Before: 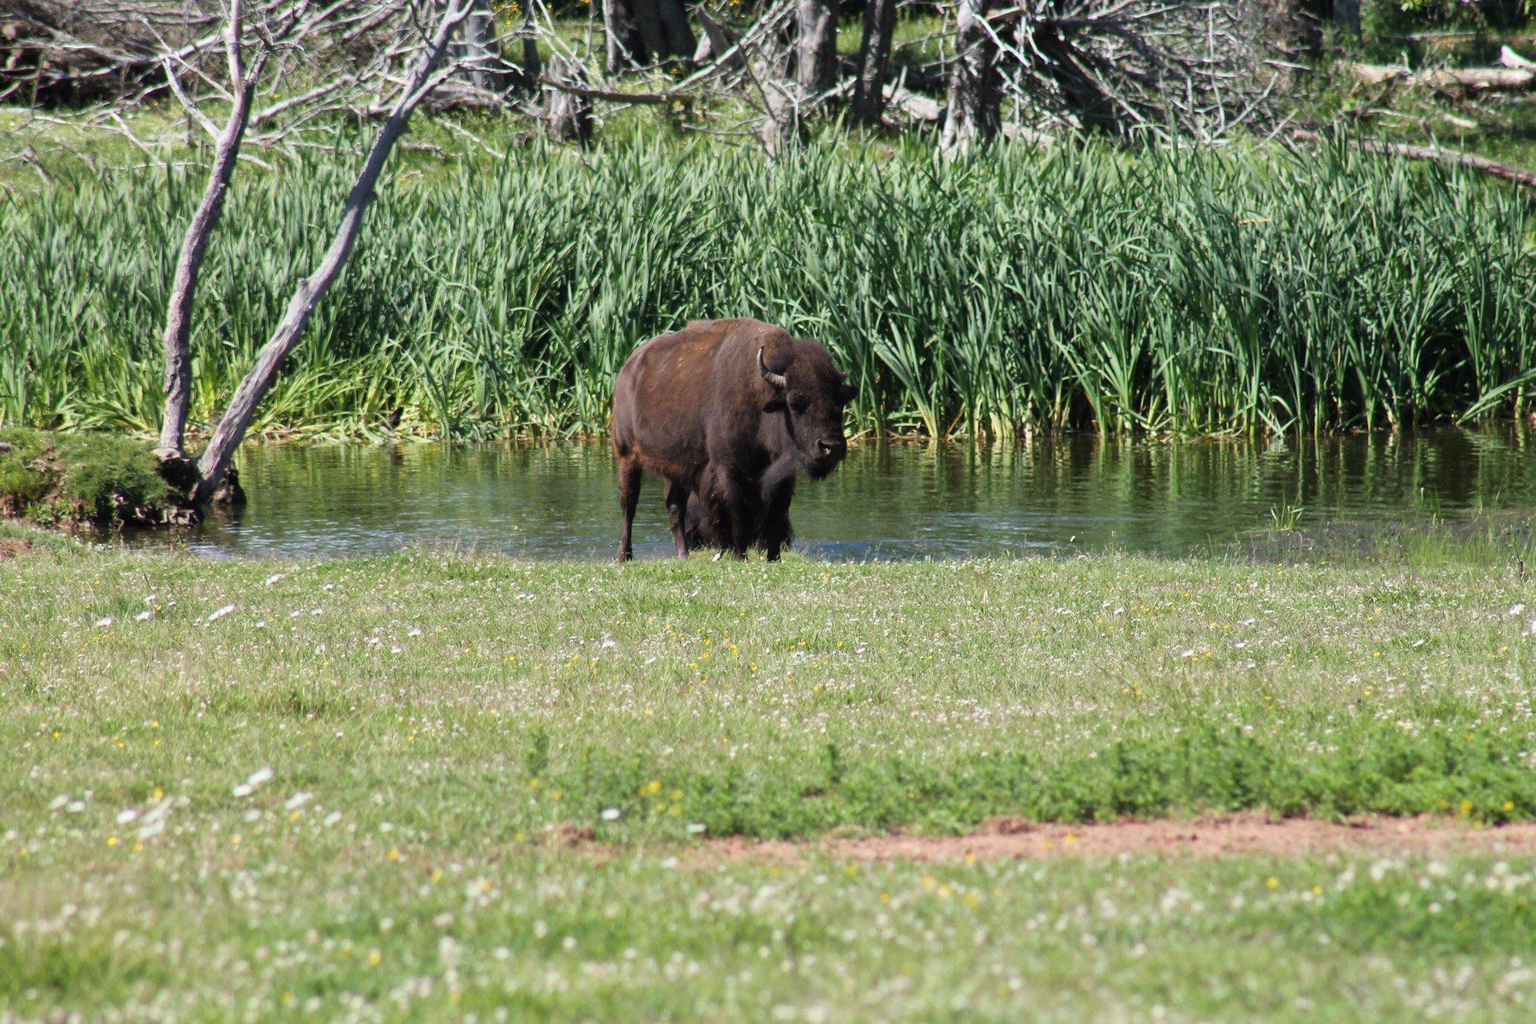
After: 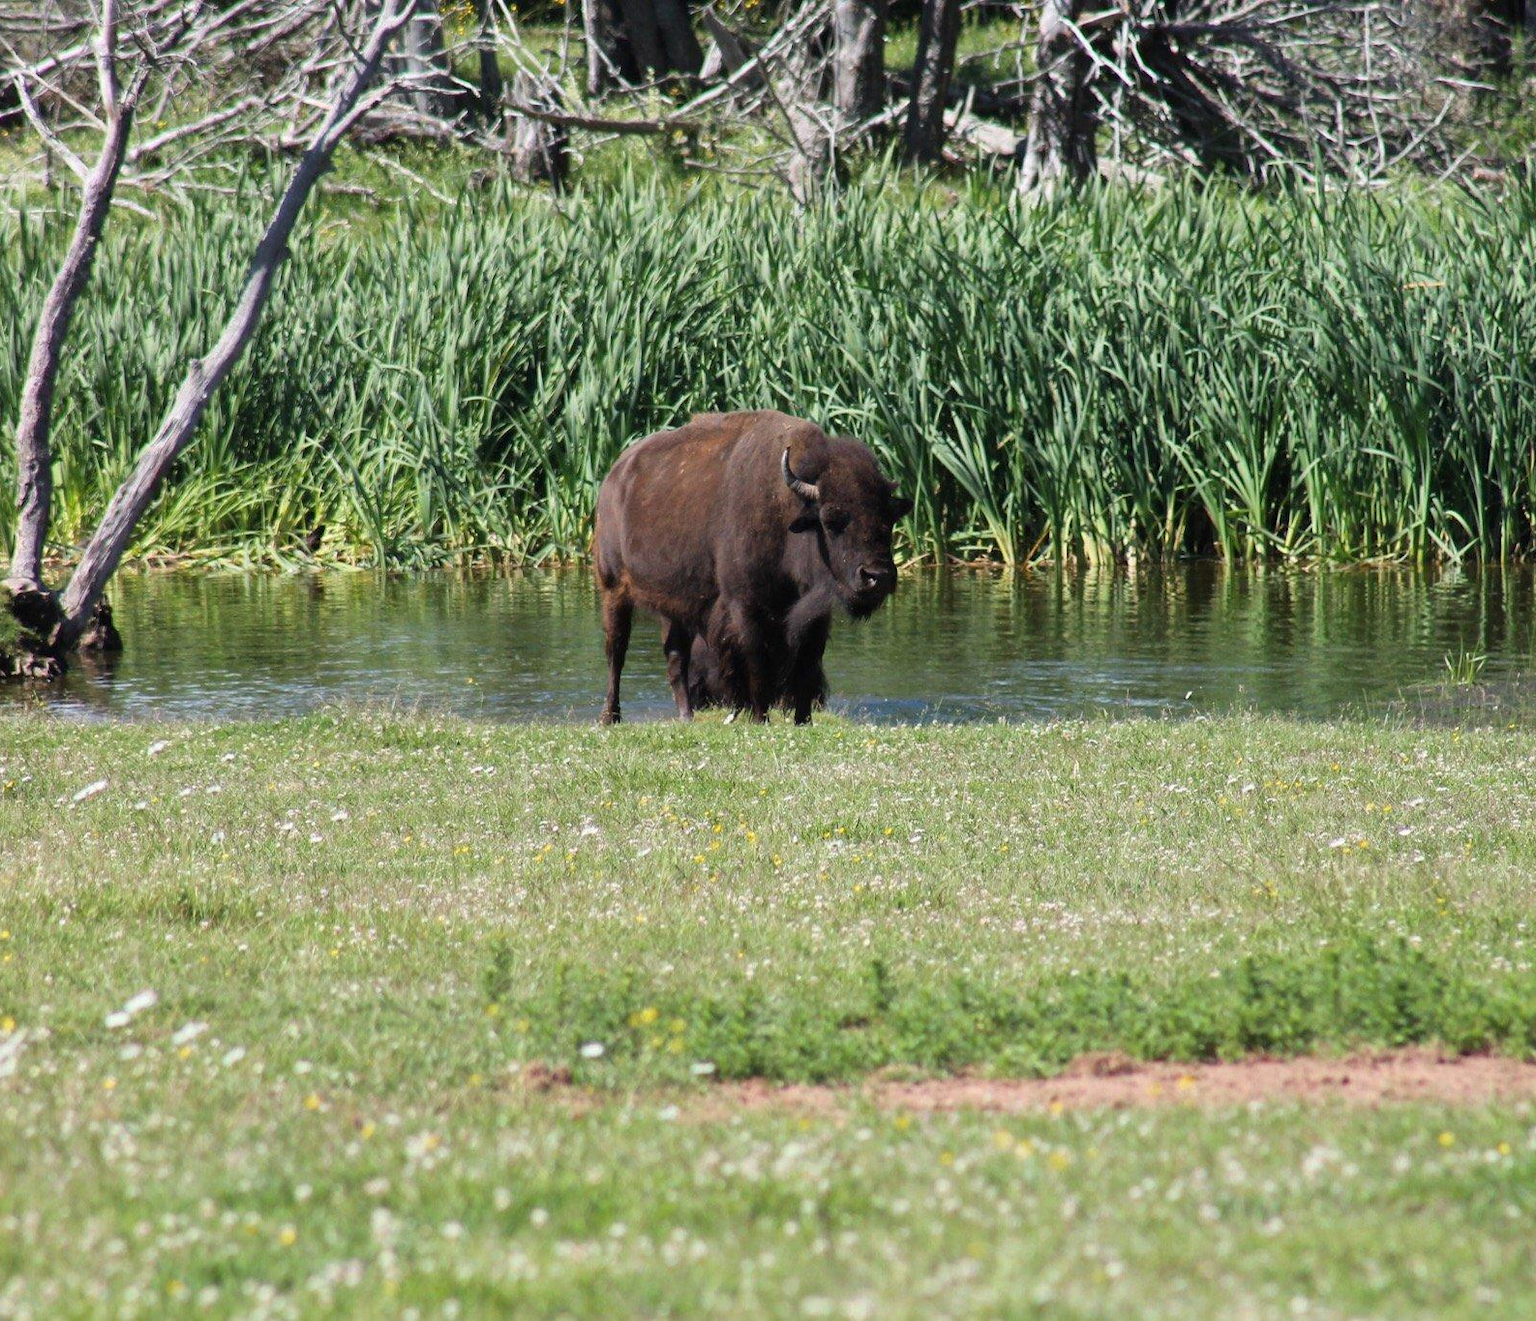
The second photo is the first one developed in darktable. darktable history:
crop: left 9.893%, right 12.593%
